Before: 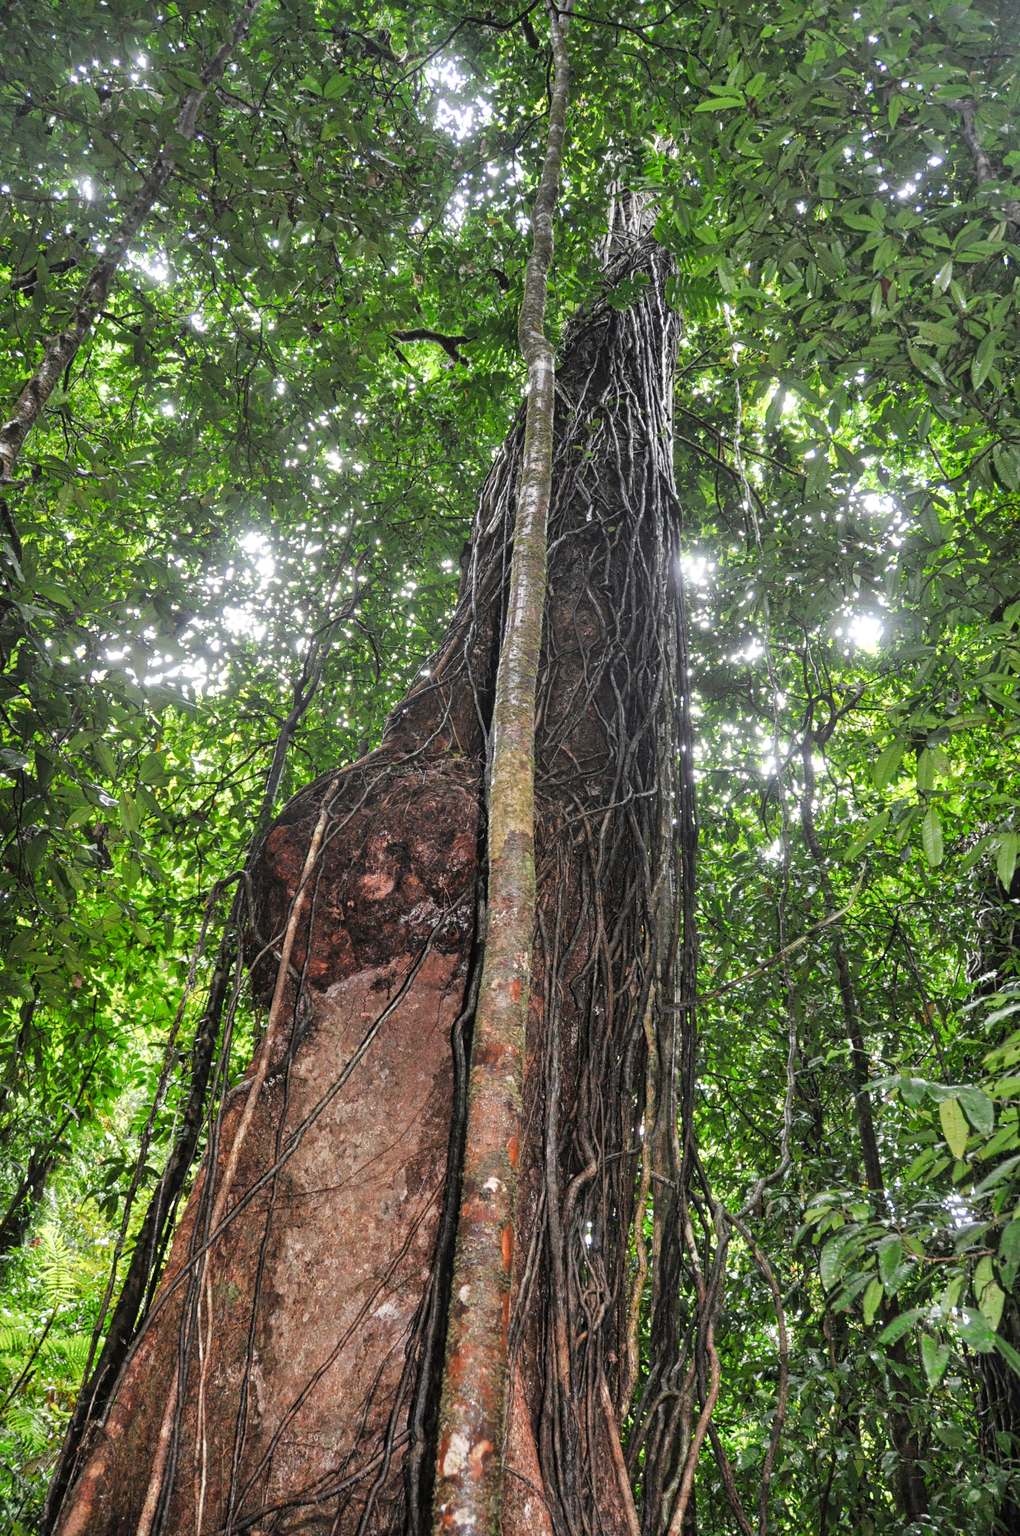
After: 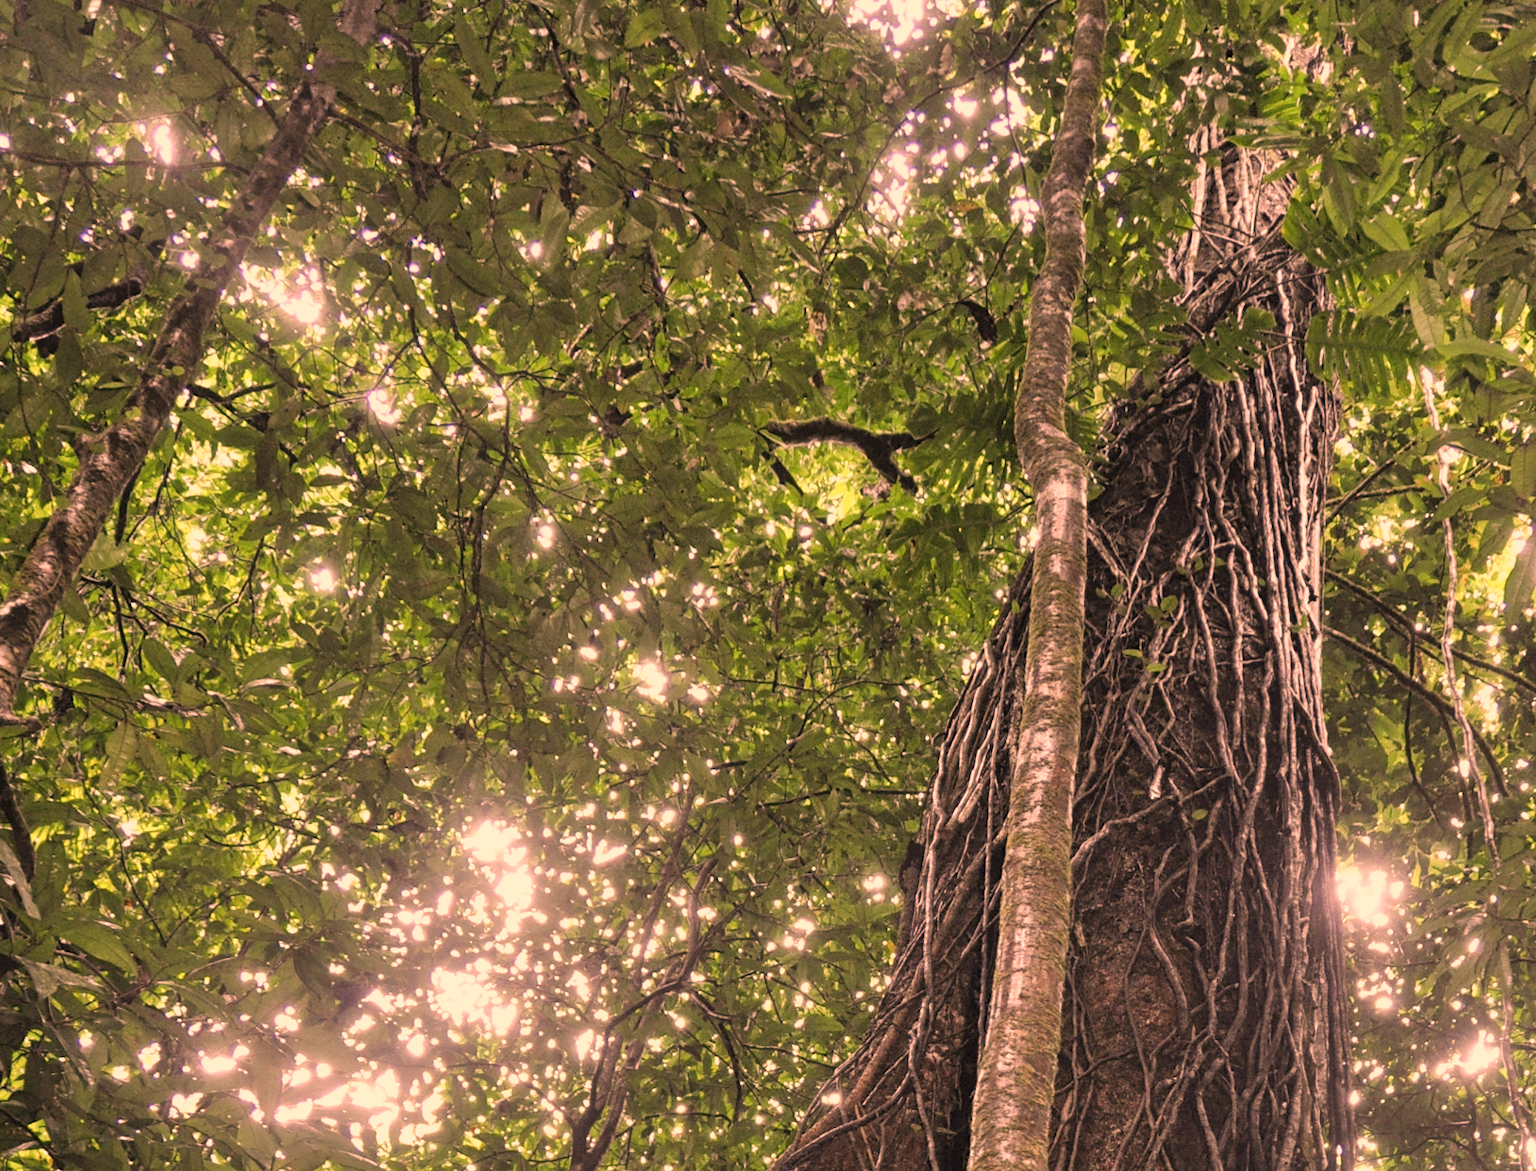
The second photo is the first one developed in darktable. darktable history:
velvia: on, module defaults
crop: left 0.507%, top 7.647%, right 23.291%, bottom 53.742%
color correction: highlights a* 39.93, highlights b* 39.8, saturation 0.695
